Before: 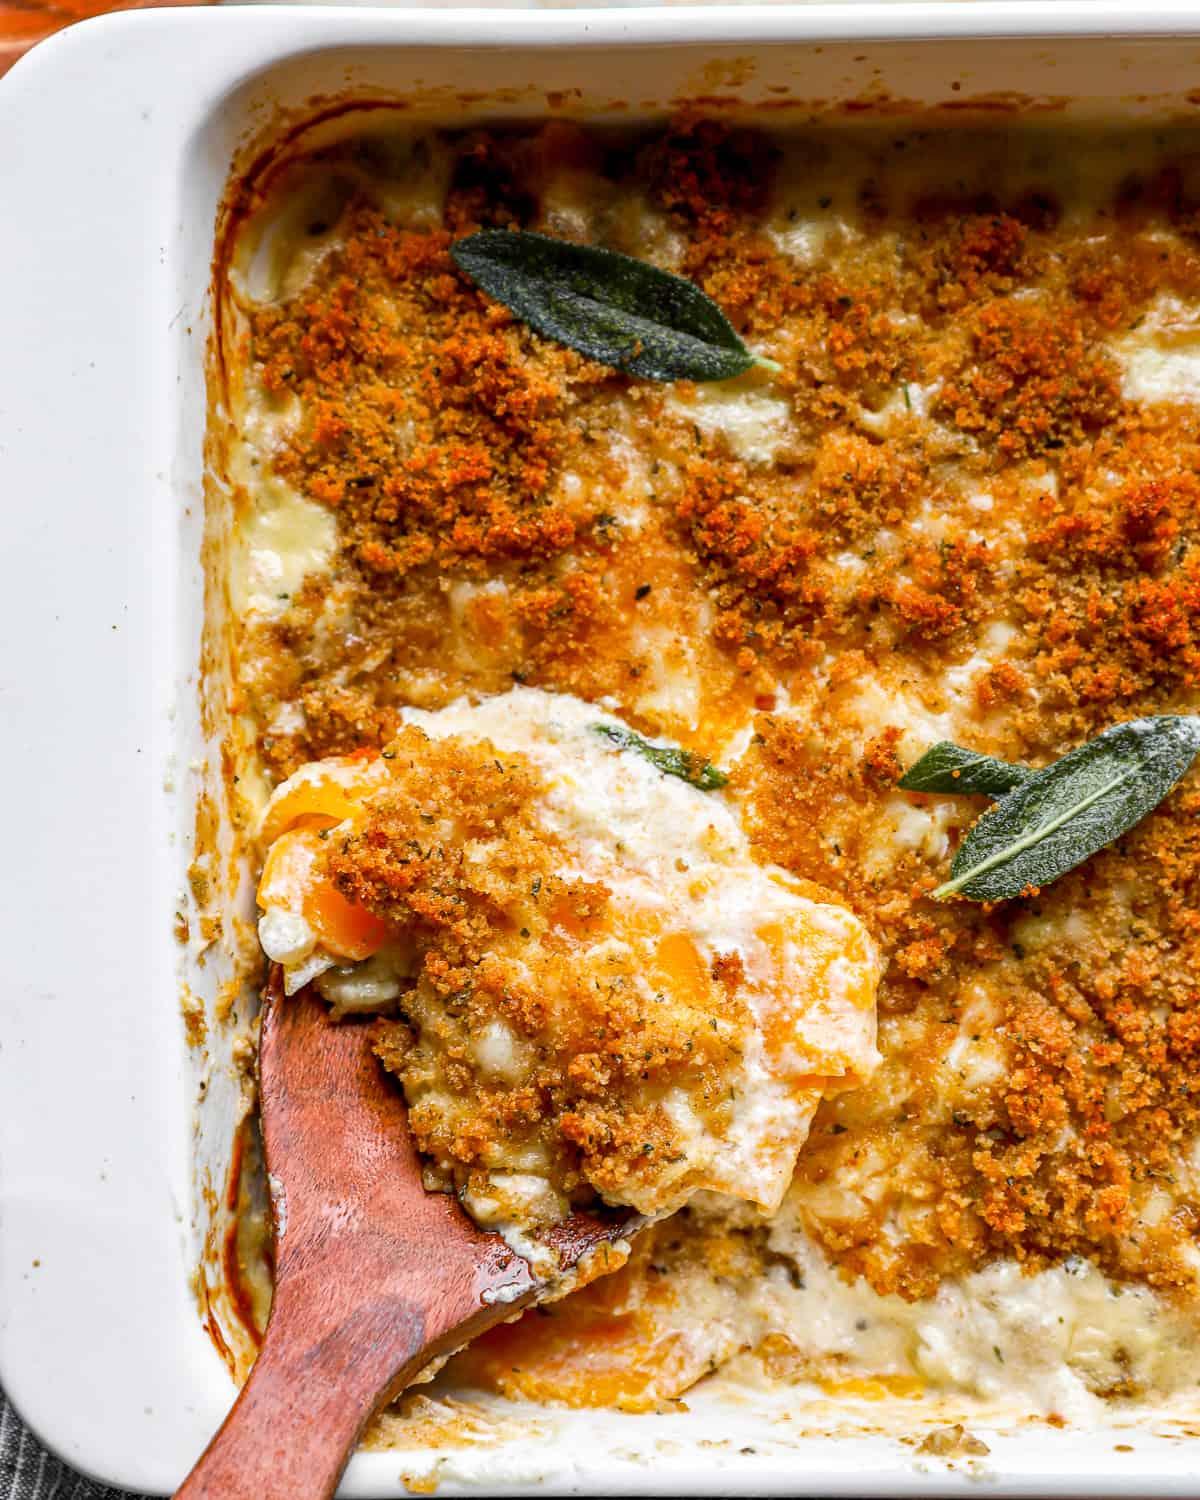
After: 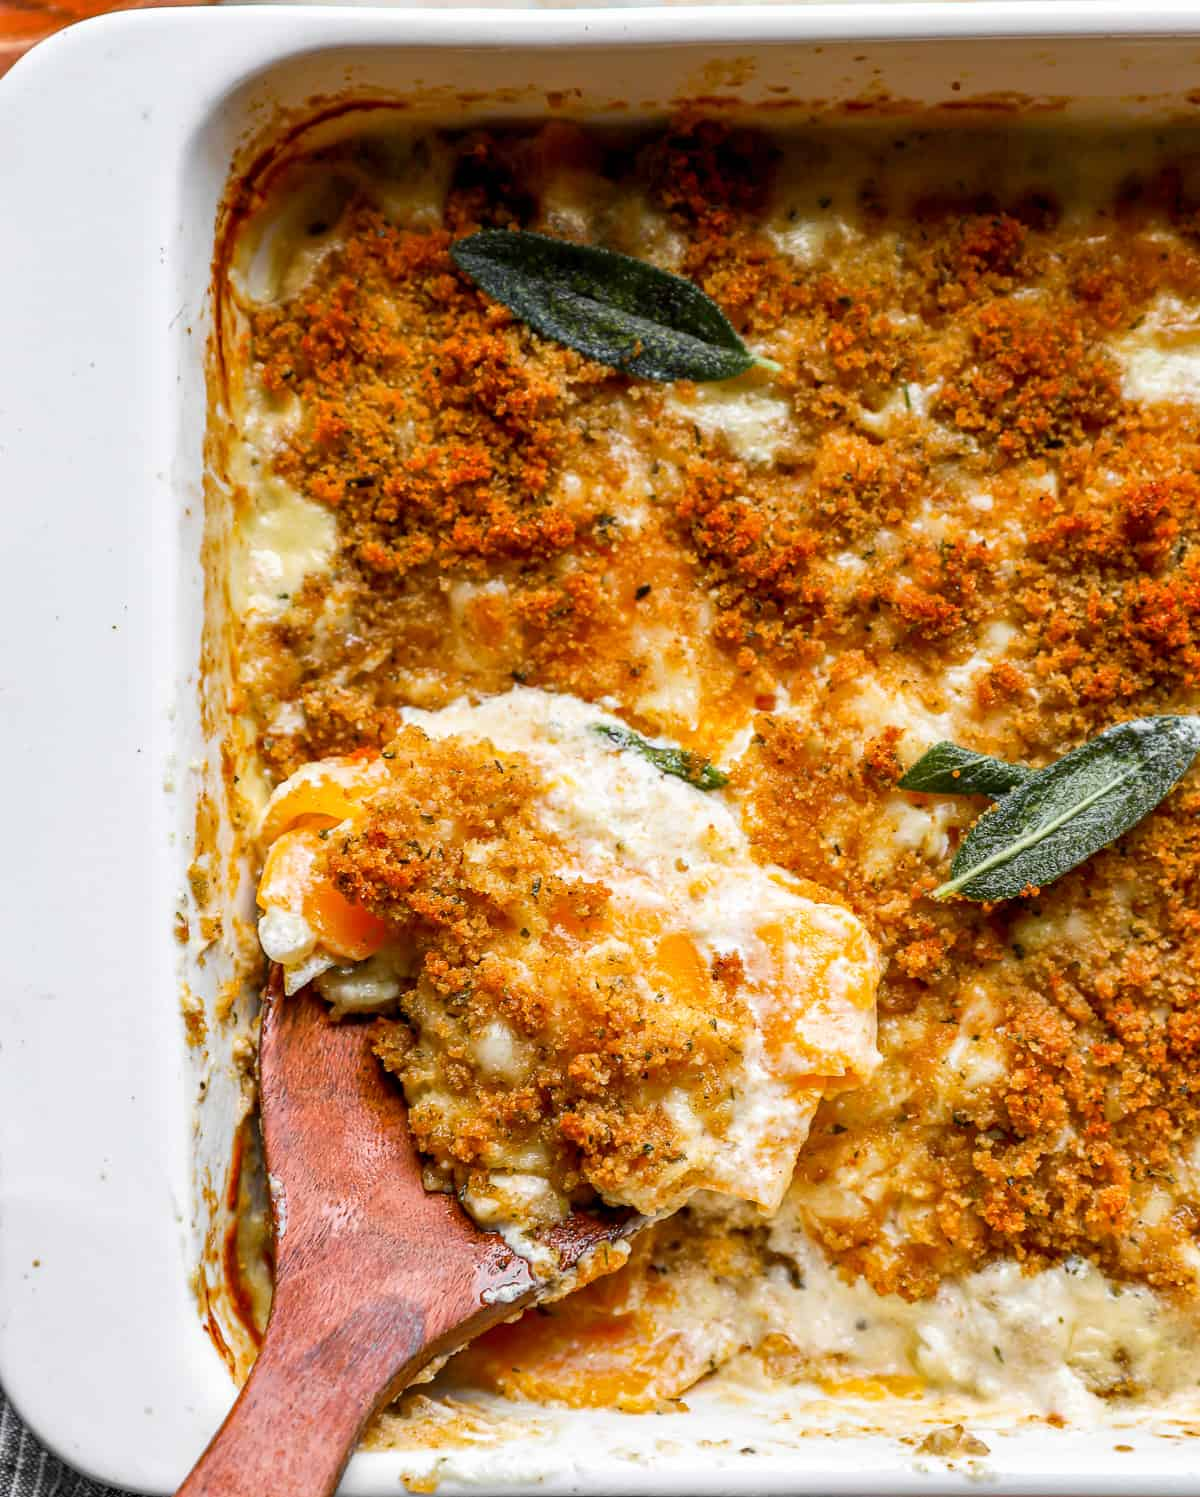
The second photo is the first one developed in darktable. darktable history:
crop: top 0.05%, bottom 0.098%
white balance: emerald 1
